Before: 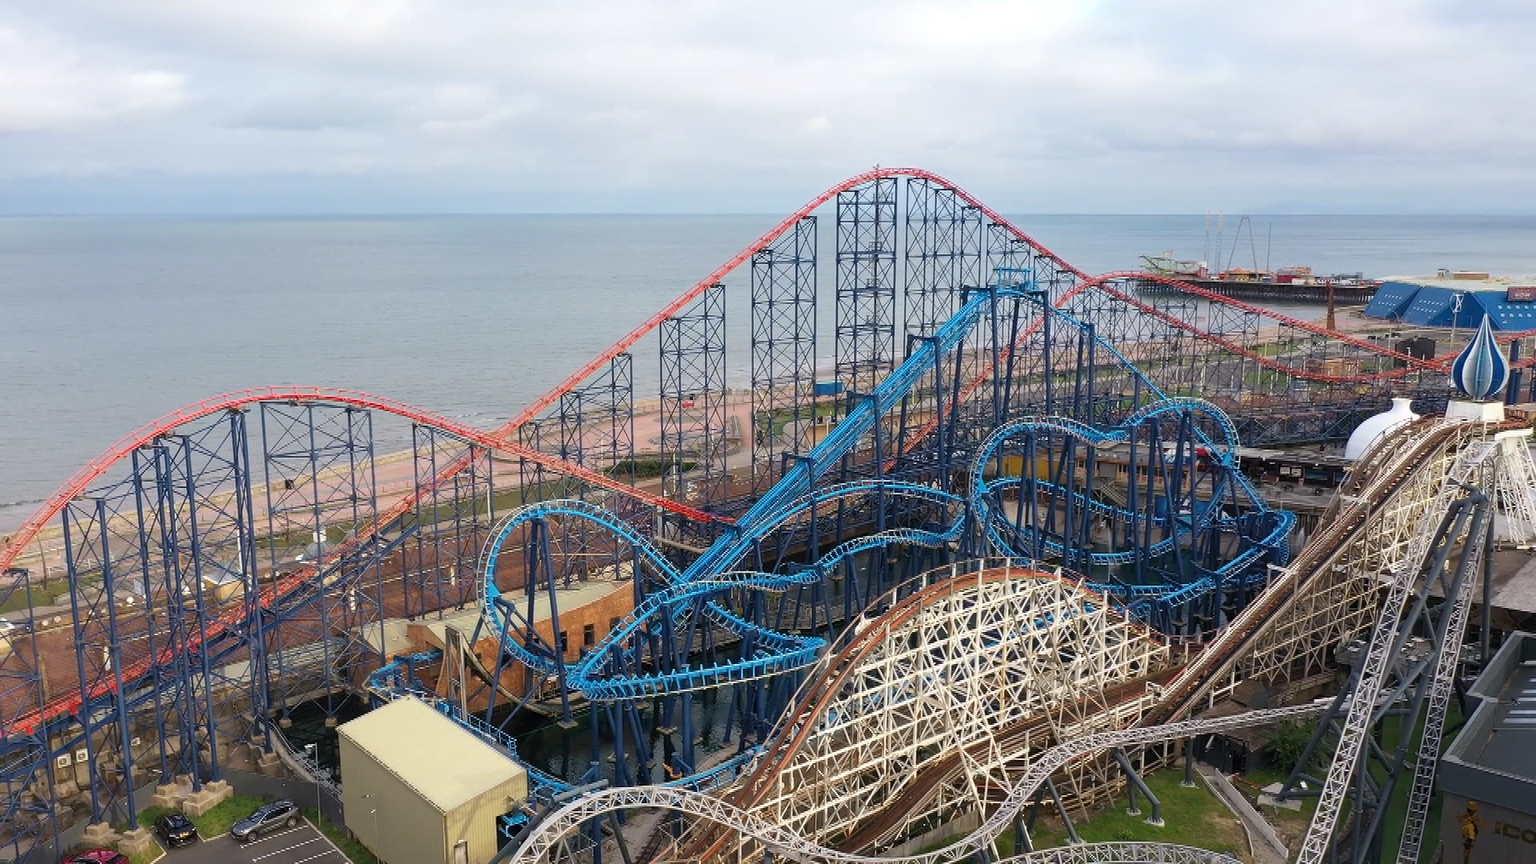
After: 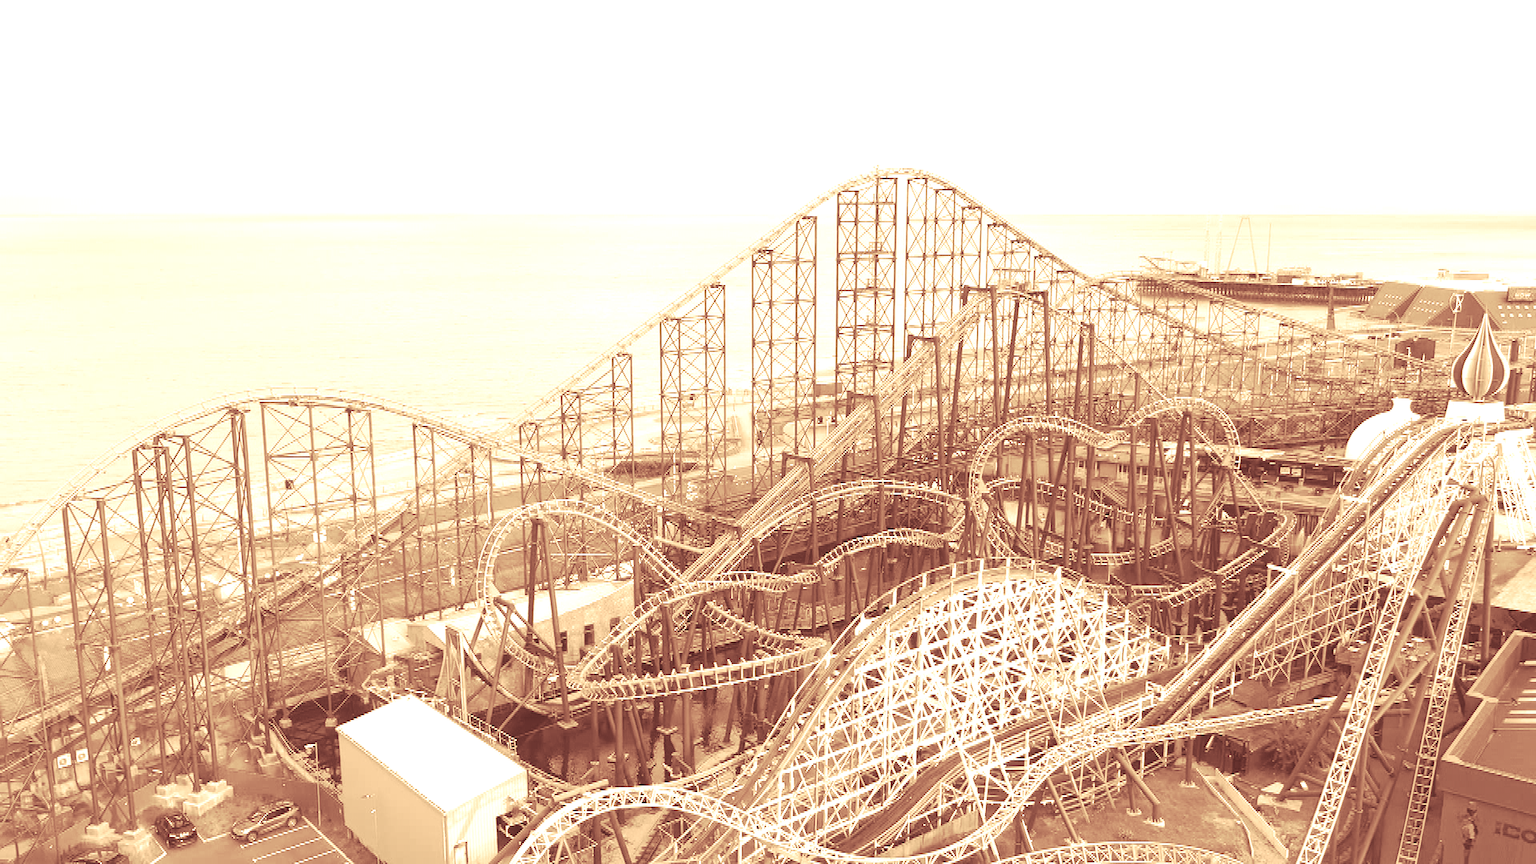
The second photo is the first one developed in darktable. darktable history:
split-toning: highlights › saturation 0, balance -61.83
colorize: hue 28.8°, source mix 100%
contrast brightness saturation: brightness 0.13
